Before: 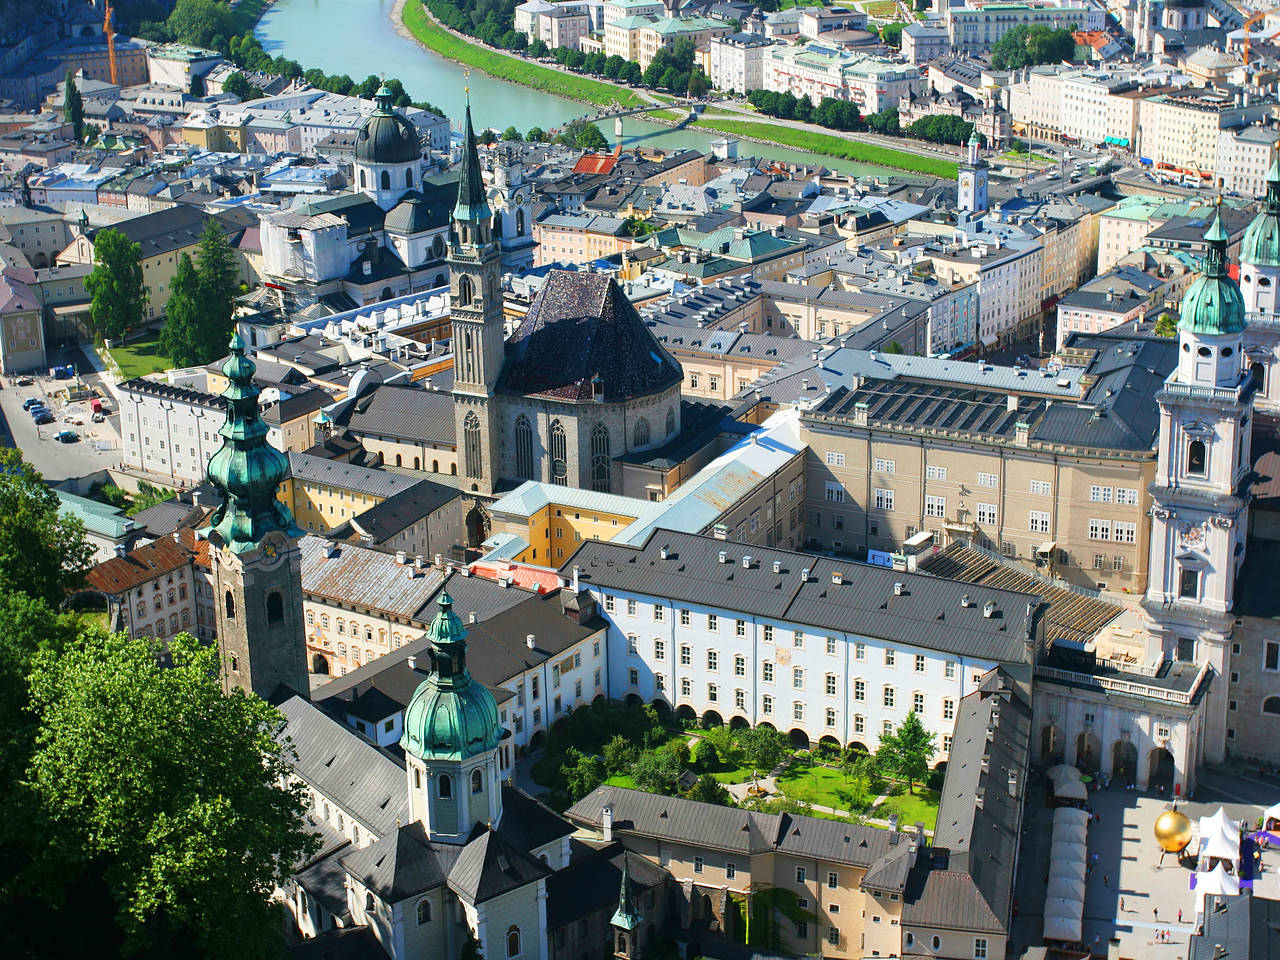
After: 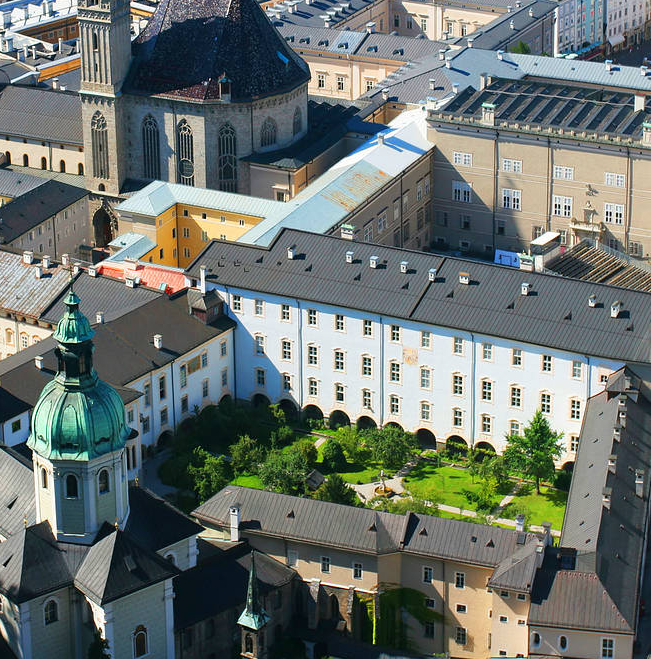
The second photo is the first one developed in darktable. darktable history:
crop and rotate: left 29.216%, top 31.328%, right 19.86%
